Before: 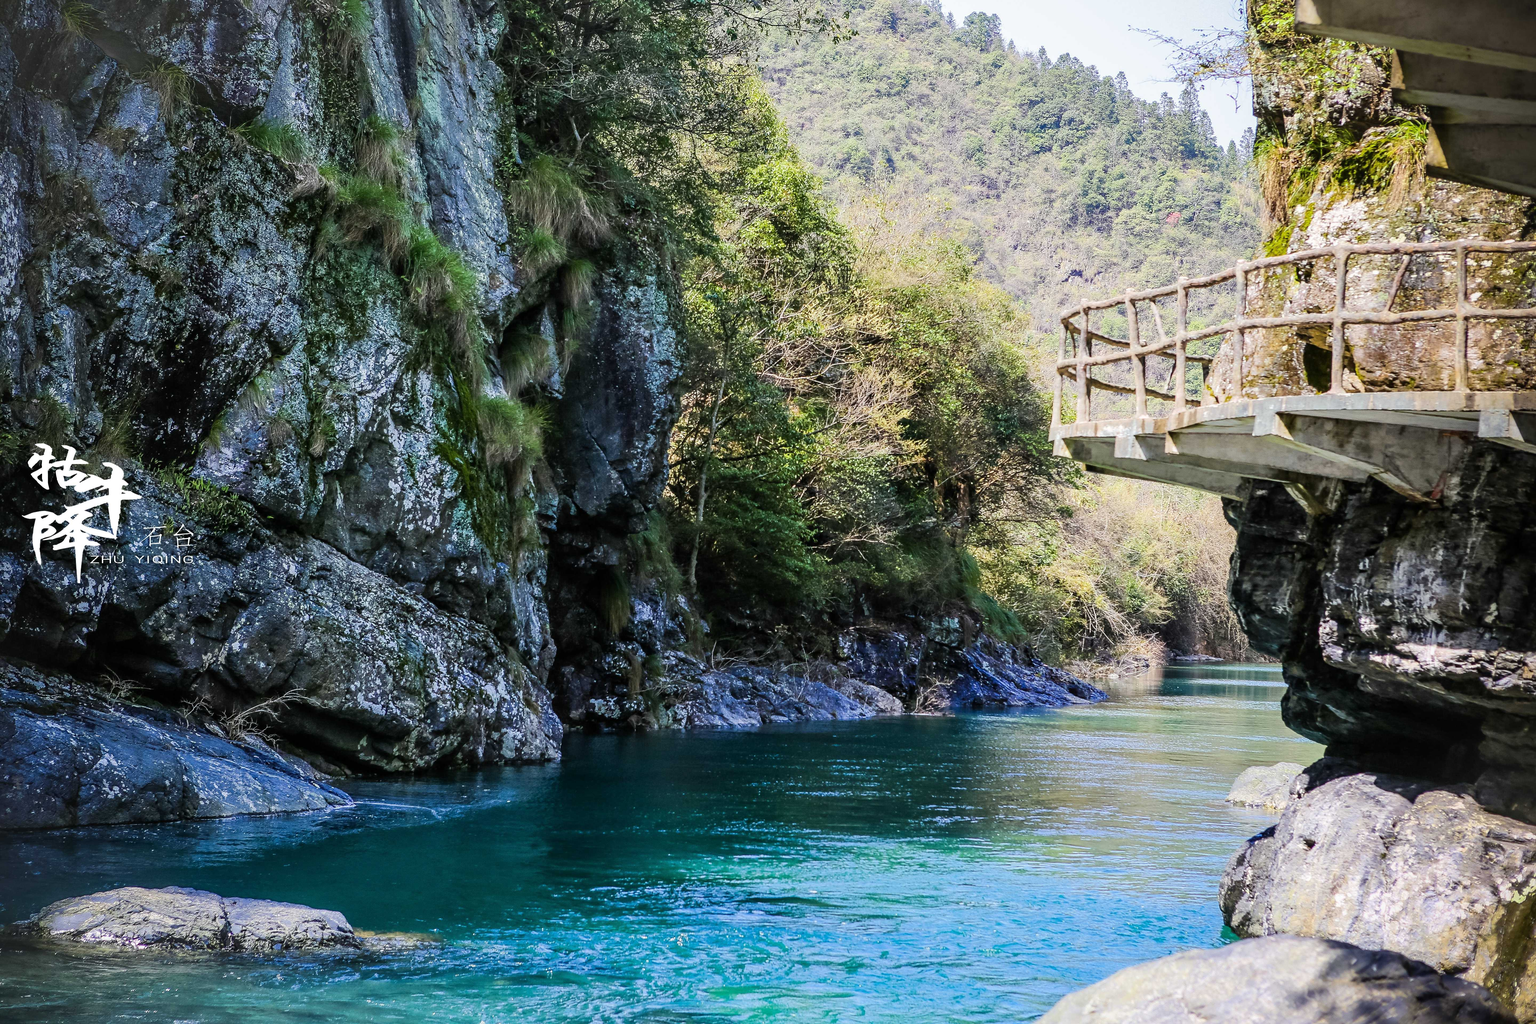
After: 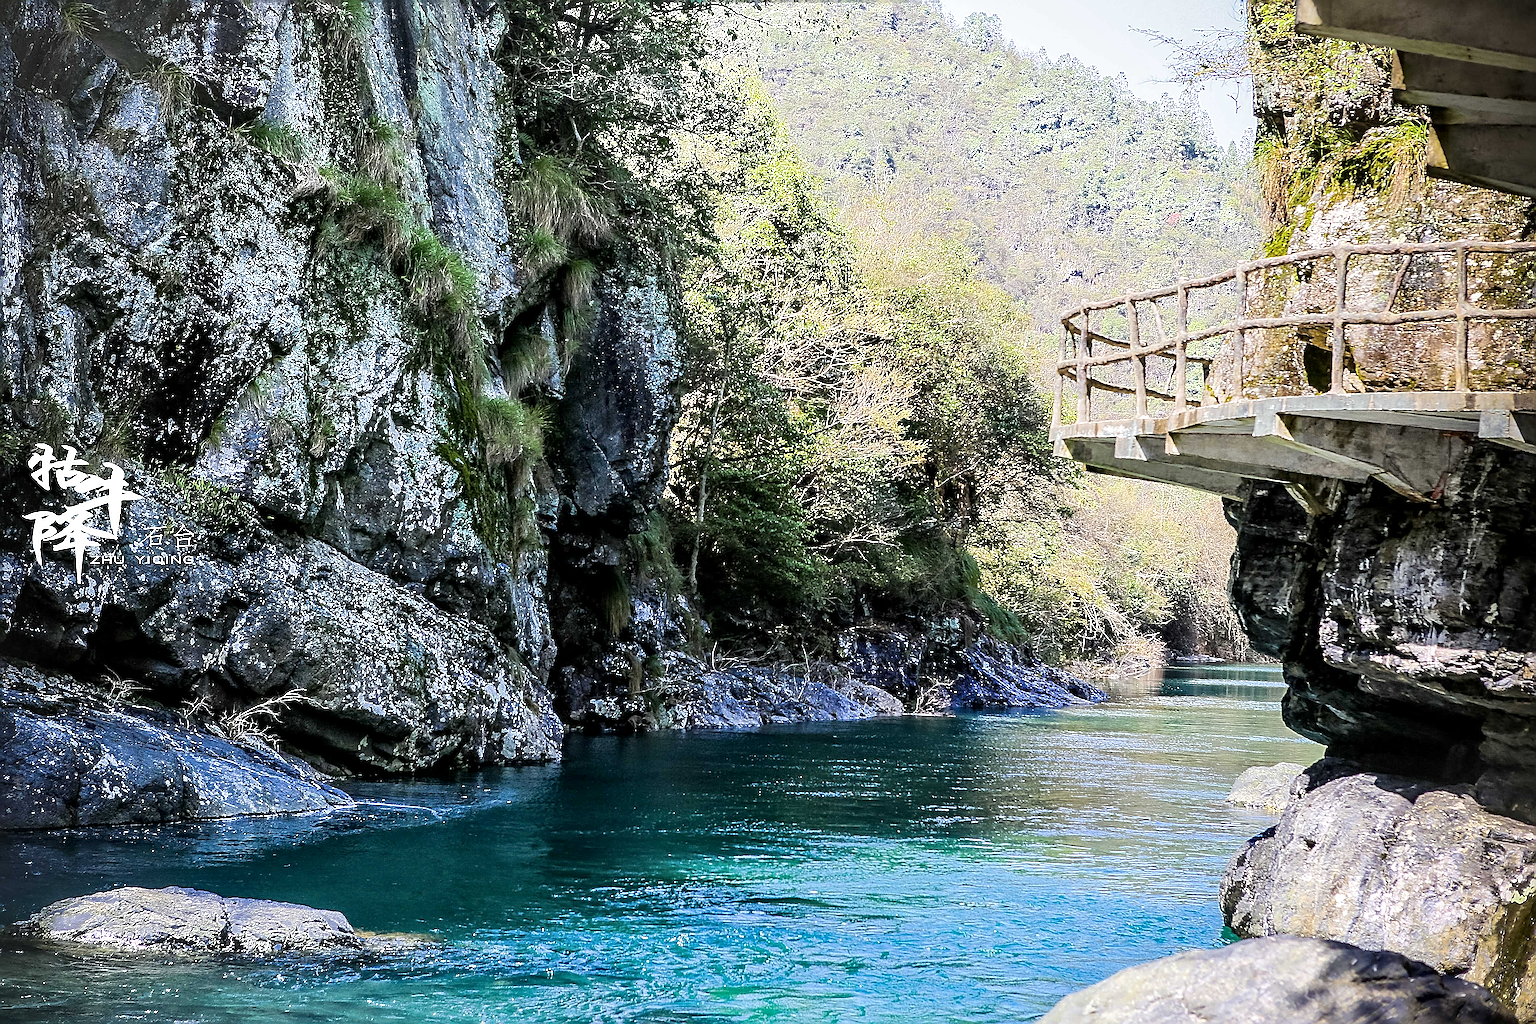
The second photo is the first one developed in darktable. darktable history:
local contrast: mode bilateral grid, contrast 19, coarseness 100, detail 150%, midtone range 0.2
sharpen: radius 3.209, amount 1.729
